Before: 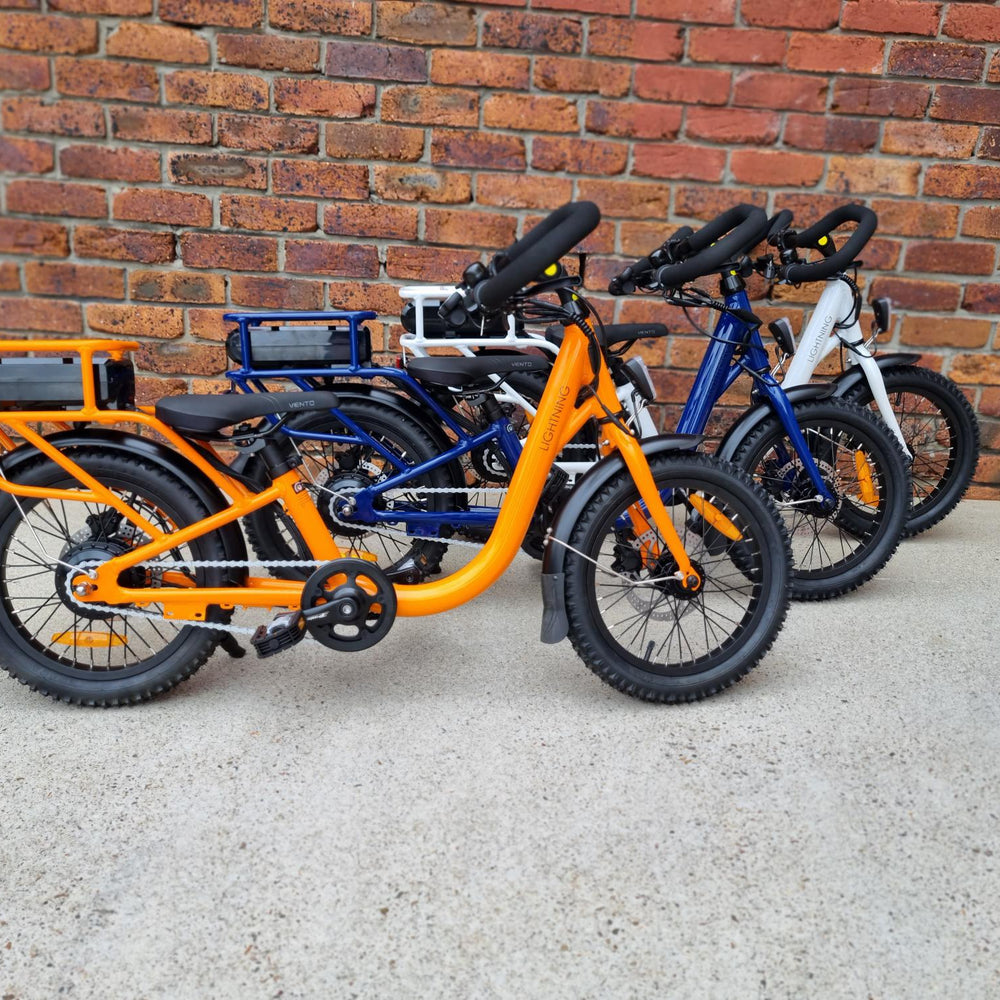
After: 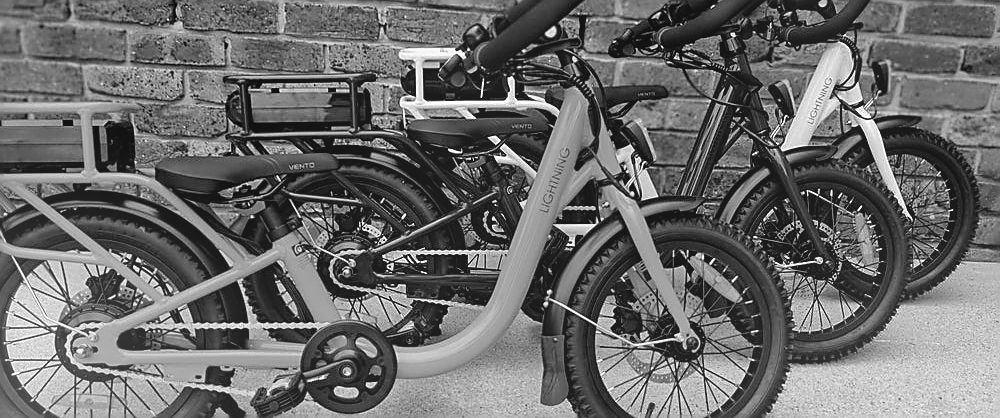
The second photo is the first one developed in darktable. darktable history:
crop and rotate: top 23.84%, bottom 34.294%
local contrast: highlights 61%, shadows 106%, detail 107%, midtone range 0.529
monochrome: size 1
haze removal: compatibility mode true, adaptive false
velvia: strength 10%
sharpen: radius 1.4, amount 1.25, threshold 0.7
color correction: highlights a* 1.39, highlights b* 17.83
bloom: on, module defaults
